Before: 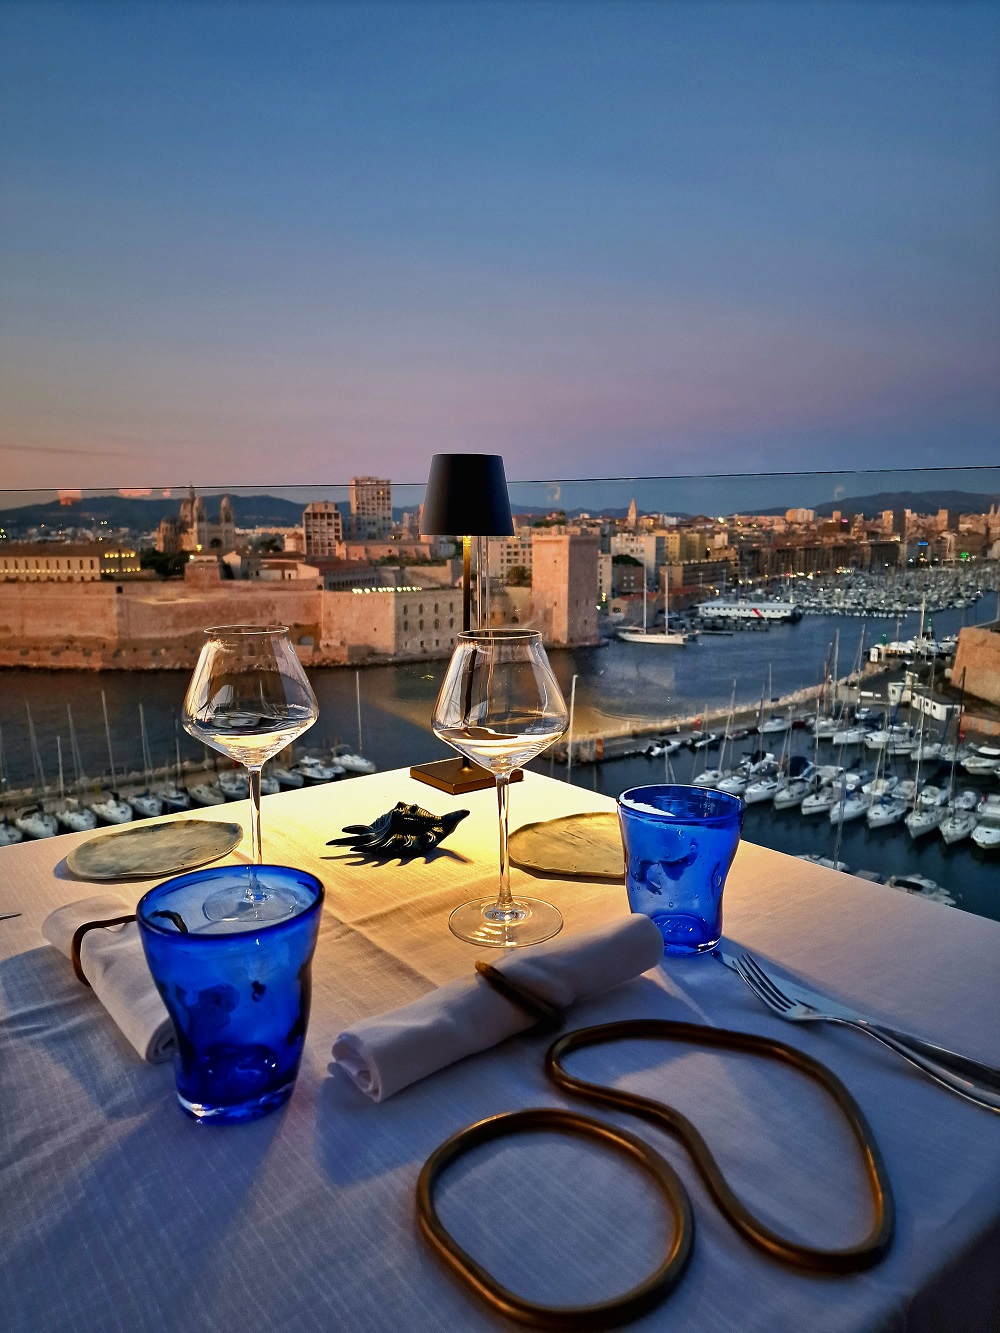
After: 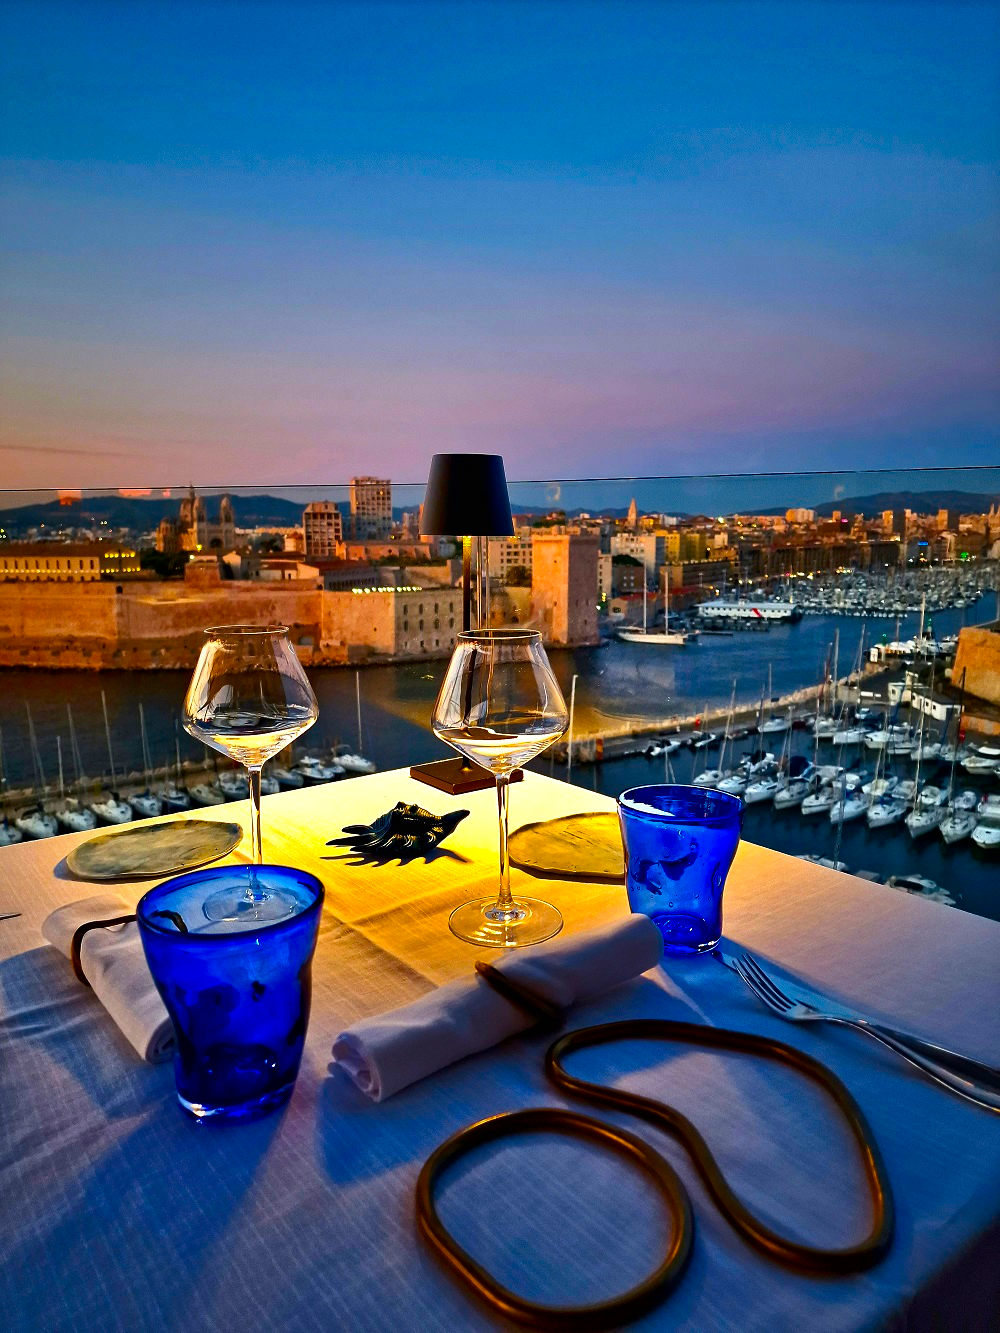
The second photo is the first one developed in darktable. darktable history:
color balance rgb: linear chroma grading › global chroma 15%, perceptual saturation grading › global saturation 30%
contrast brightness saturation: contrast 0.13, brightness -0.05, saturation 0.16
shadows and highlights: shadows -12.5, white point adjustment 4, highlights 28.33
